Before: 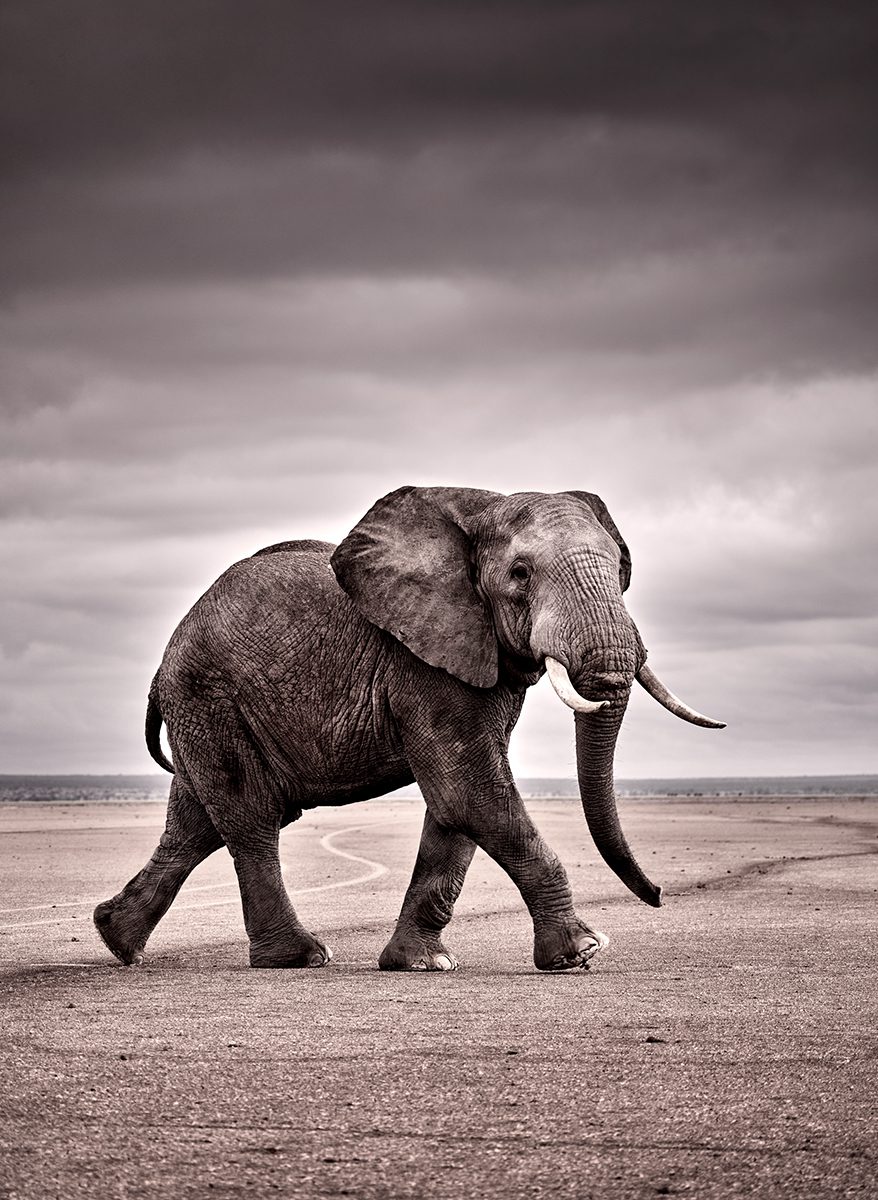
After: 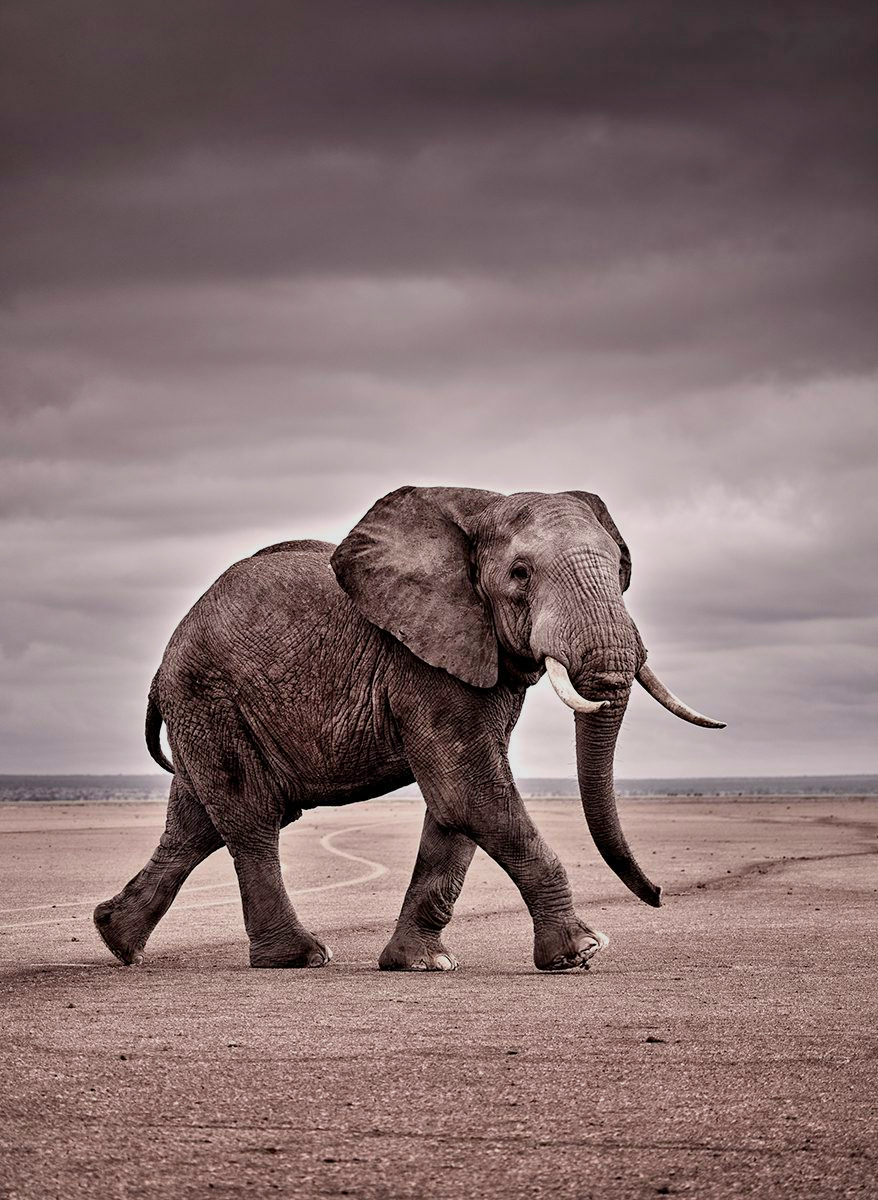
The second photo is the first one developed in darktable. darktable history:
color balance rgb: linear chroma grading › global chroma 15%, perceptual saturation grading › global saturation 30%
tone equalizer: -8 EV 0.25 EV, -7 EV 0.417 EV, -6 EV 0.417 EV, -5 EV 0.25 EV, -3 EV -0.25 EV, -2 EV -0.417 EV, -1 EV -0.417 EV, +0 EV -0.25 EV, edges refinement/feathering 500, mask exposure compensation -1.57 EV, preserve details guided filter
